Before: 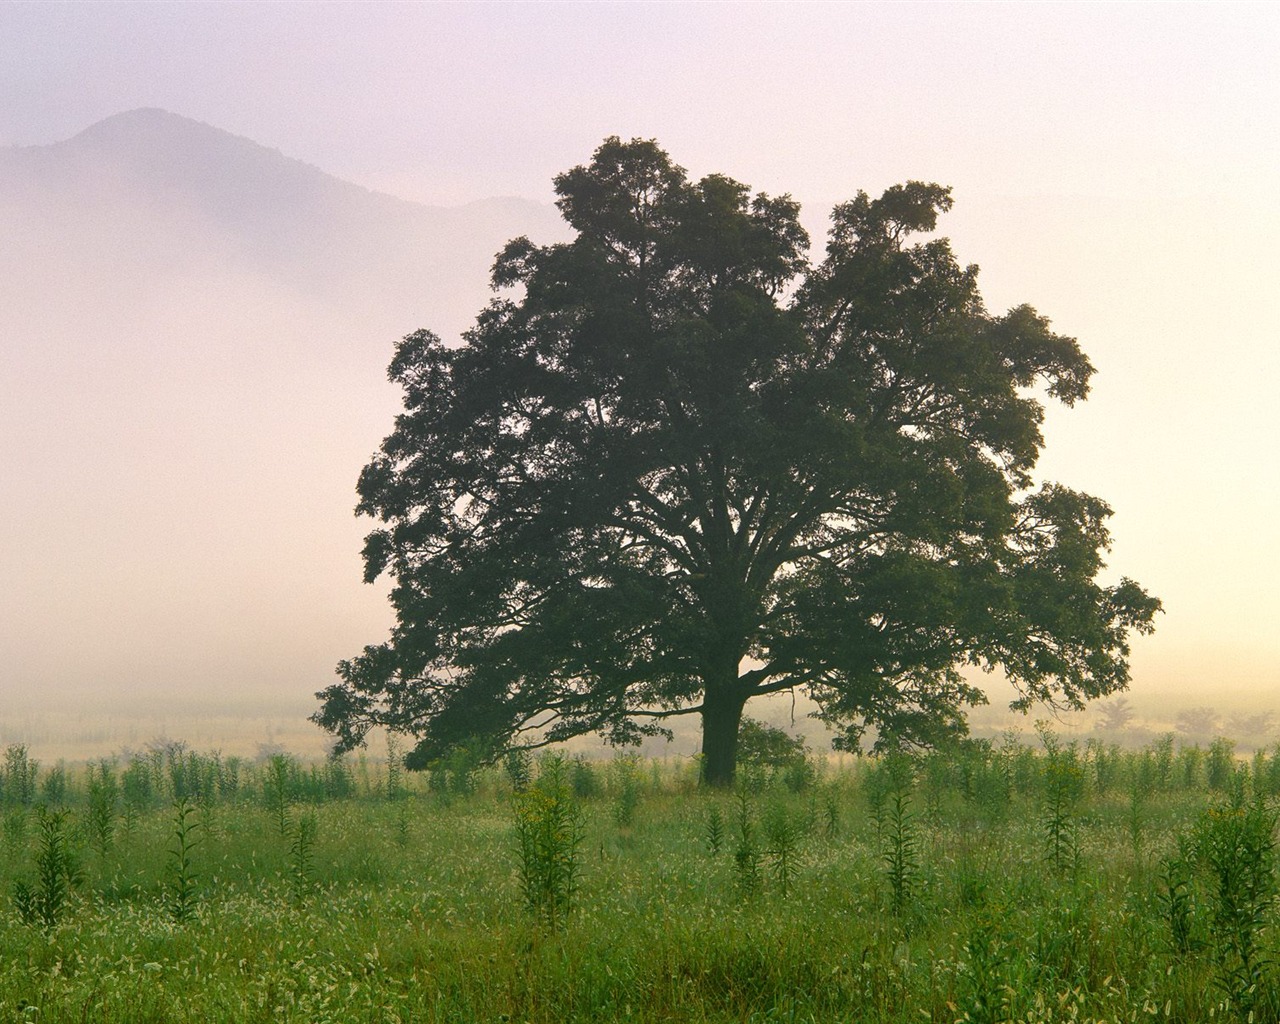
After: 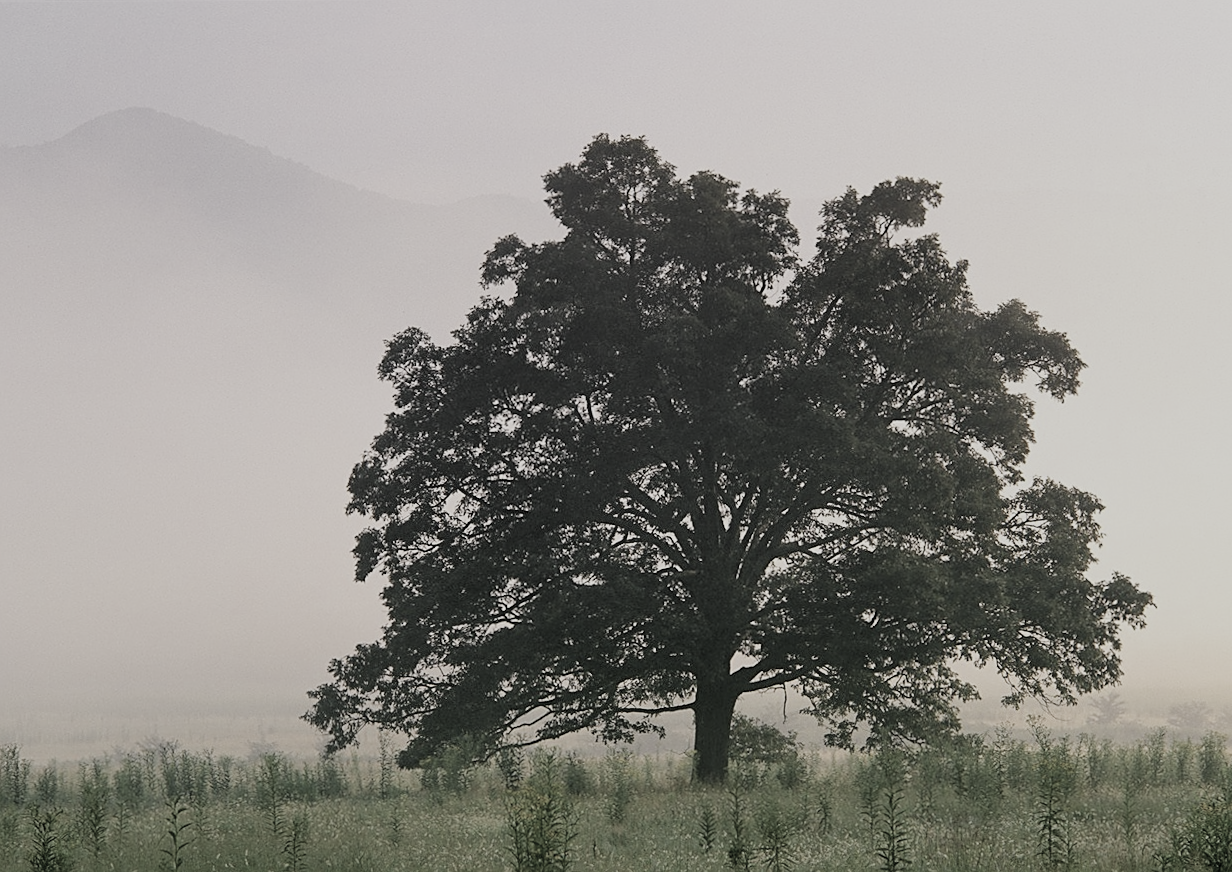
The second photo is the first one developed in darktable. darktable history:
color correction: highlights a* 0.888, highlights b* 2.84, saturation 1.09
sharpen: on, module defaults
color zones: curves: ch1 [(0, 0.153) (0.143, 0.15) (0.286, 0.151) (0.429, 0.152) (0.571, 0.152) (0.714, 0.151) (0.857, 0.151) (1, 0.153)]
crop and rotate: angle 0.294°, left 0.417%, right 2.673%, bottom 14.242%
filmic rgb: black relative exposure -7.08 EV, white relative exposure 5.39 EV, hardness 3.02
